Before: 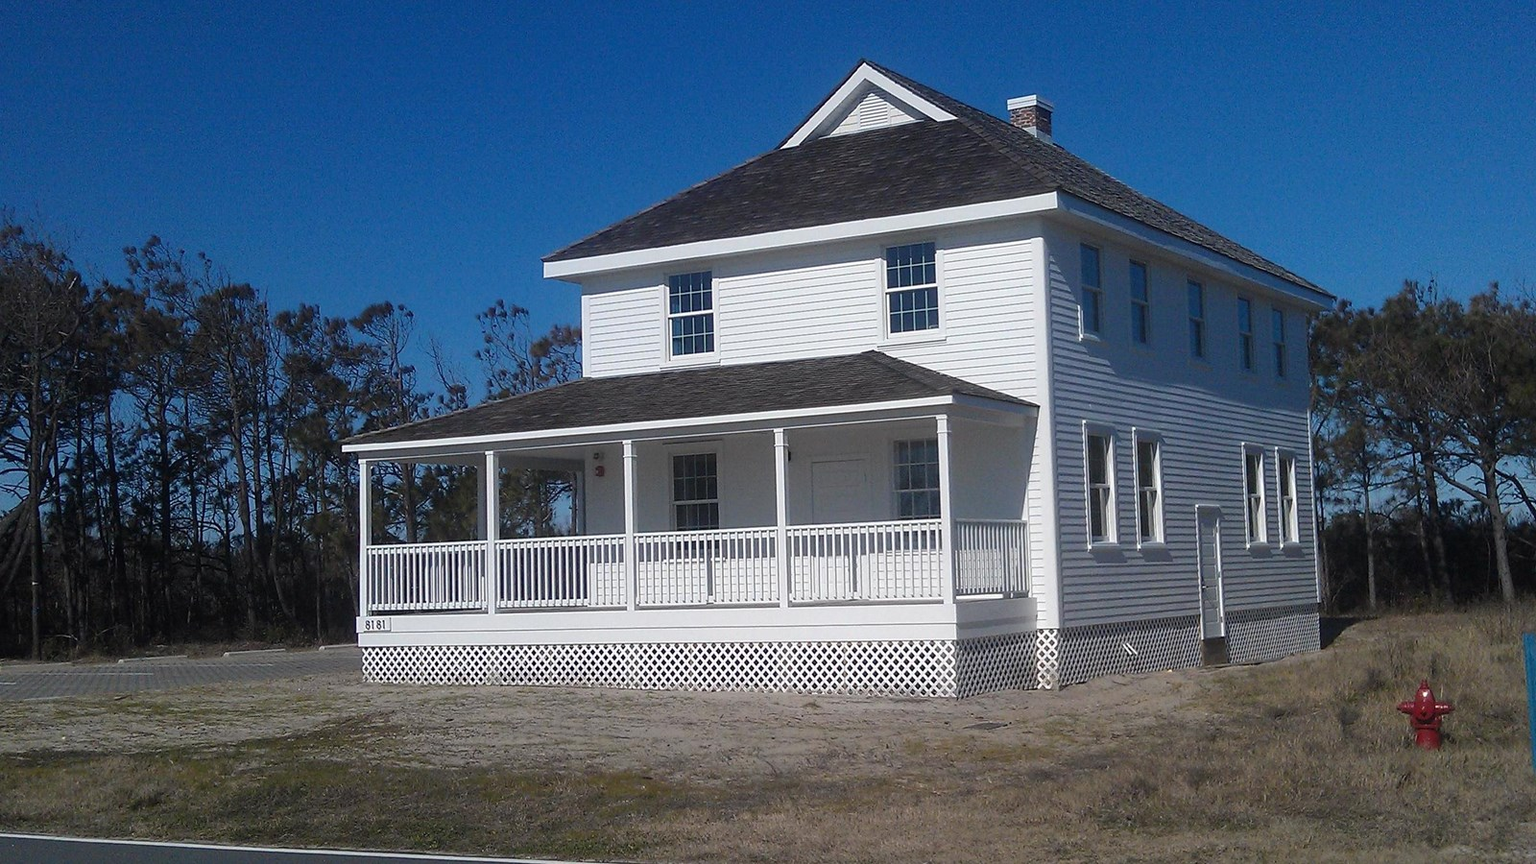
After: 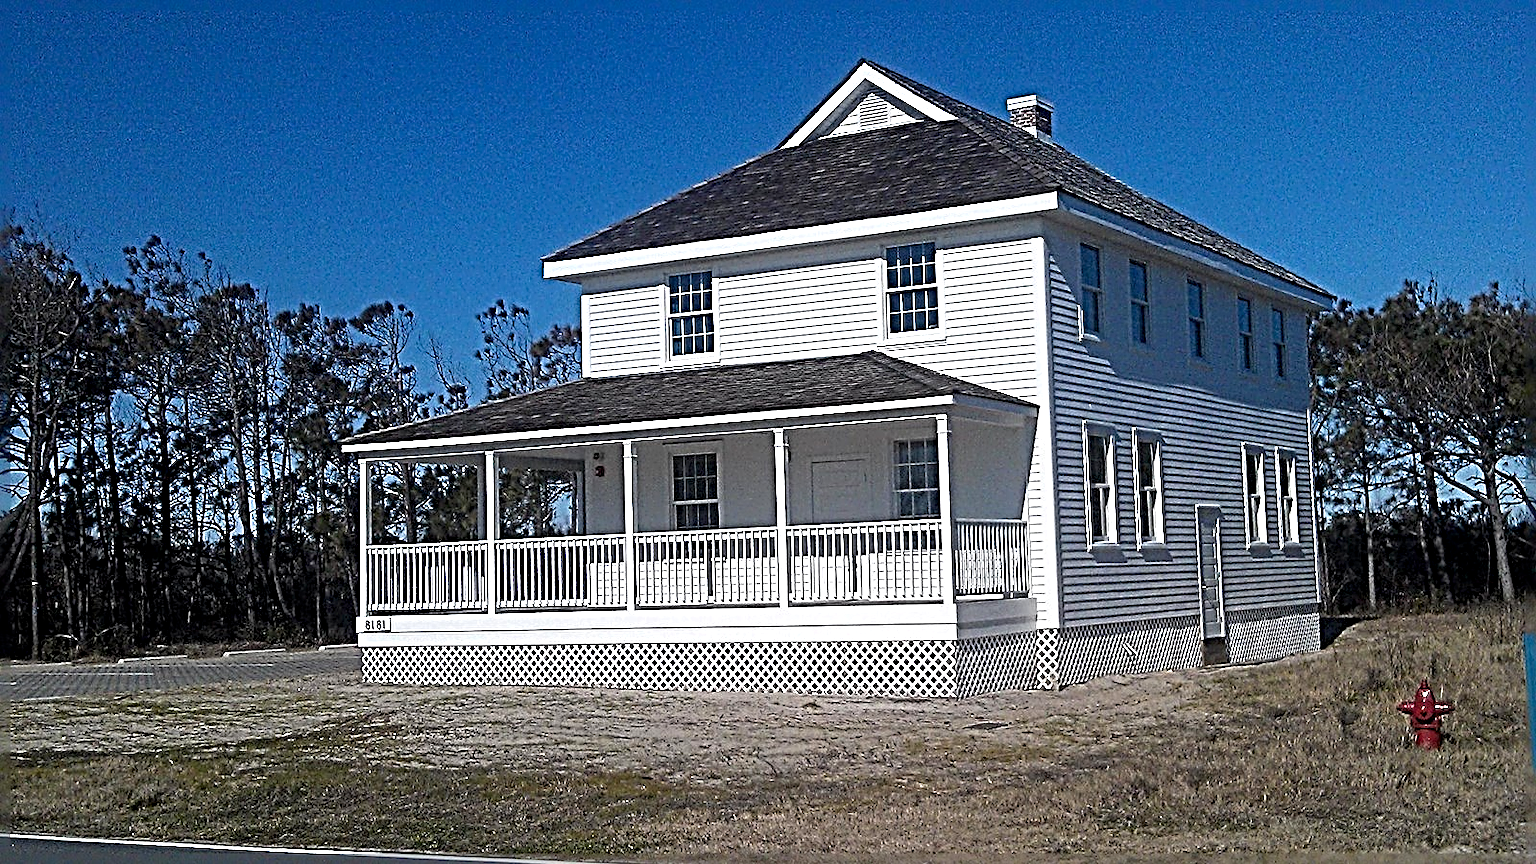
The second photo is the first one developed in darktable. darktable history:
exposure: black level correction 0.004, exposure 0.409 EV, compensate exposure bias true, compensate highlight preservation false
sharpen: radius 4.007, amount 1.992
